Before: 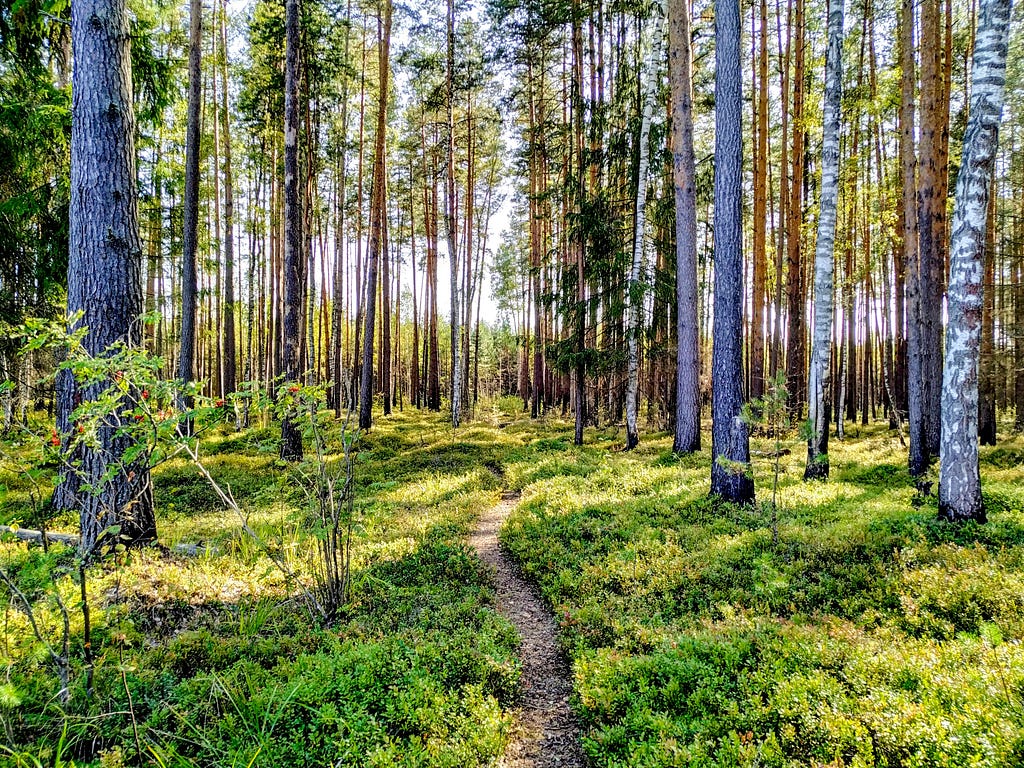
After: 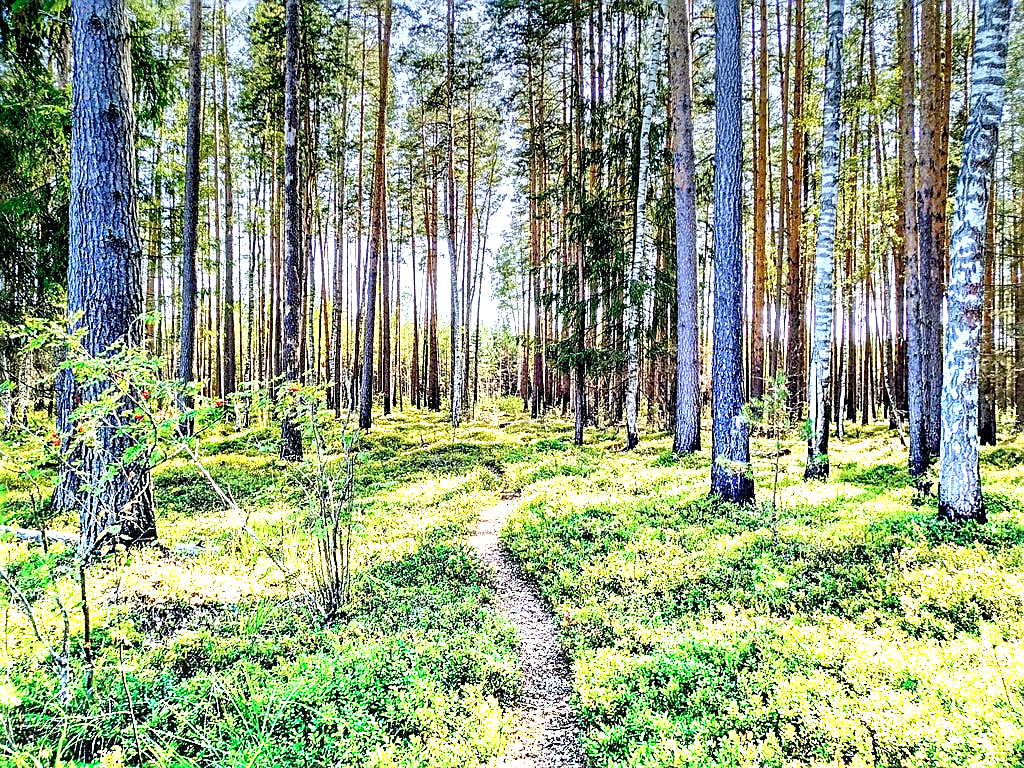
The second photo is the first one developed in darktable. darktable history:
graduated density: density -3.9 EV
color calibration: x 0.37, y 0.382, temperature 4313.32 K
sharpen: amount 0.575
